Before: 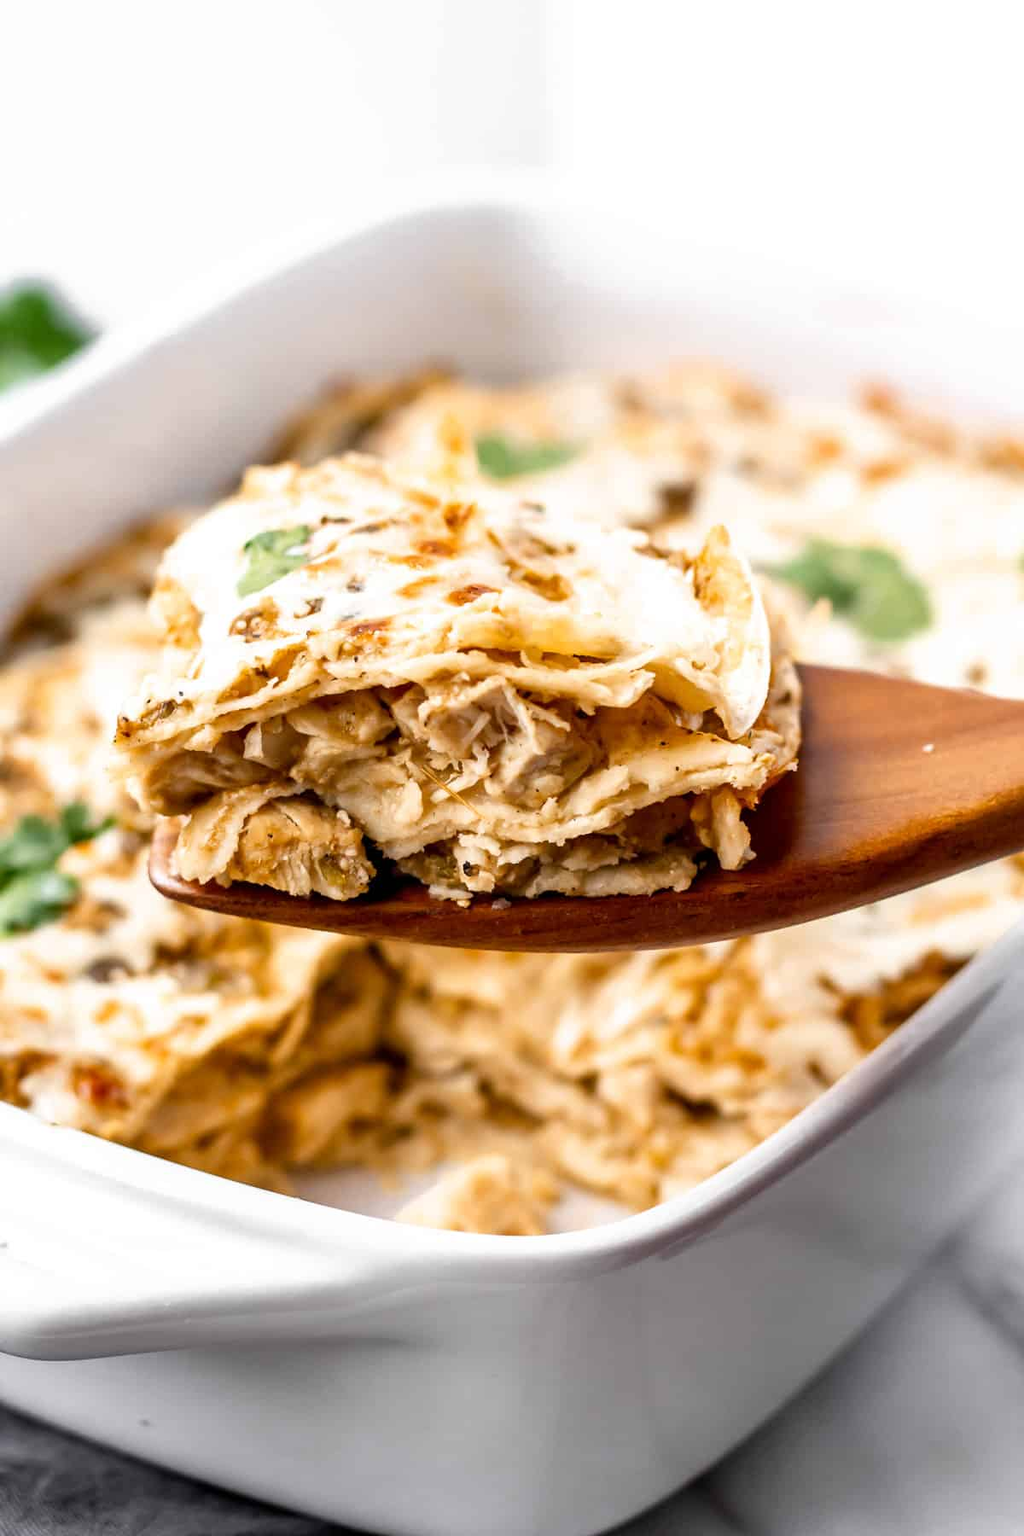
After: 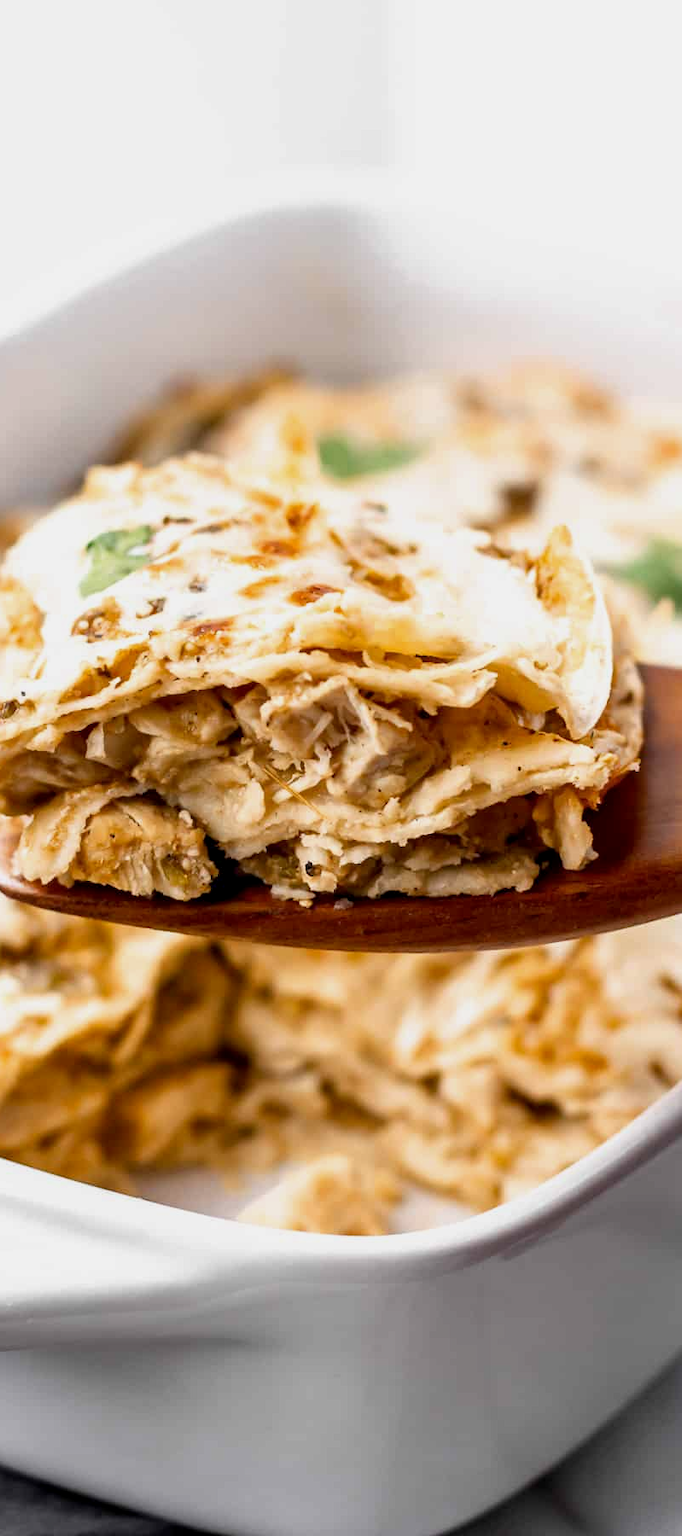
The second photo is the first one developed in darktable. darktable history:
crop and rotate: left 15.446%, right 17.836%
exposure: black level correction 0.001, exposure -0.2 EV, compensate highlight preservation false
